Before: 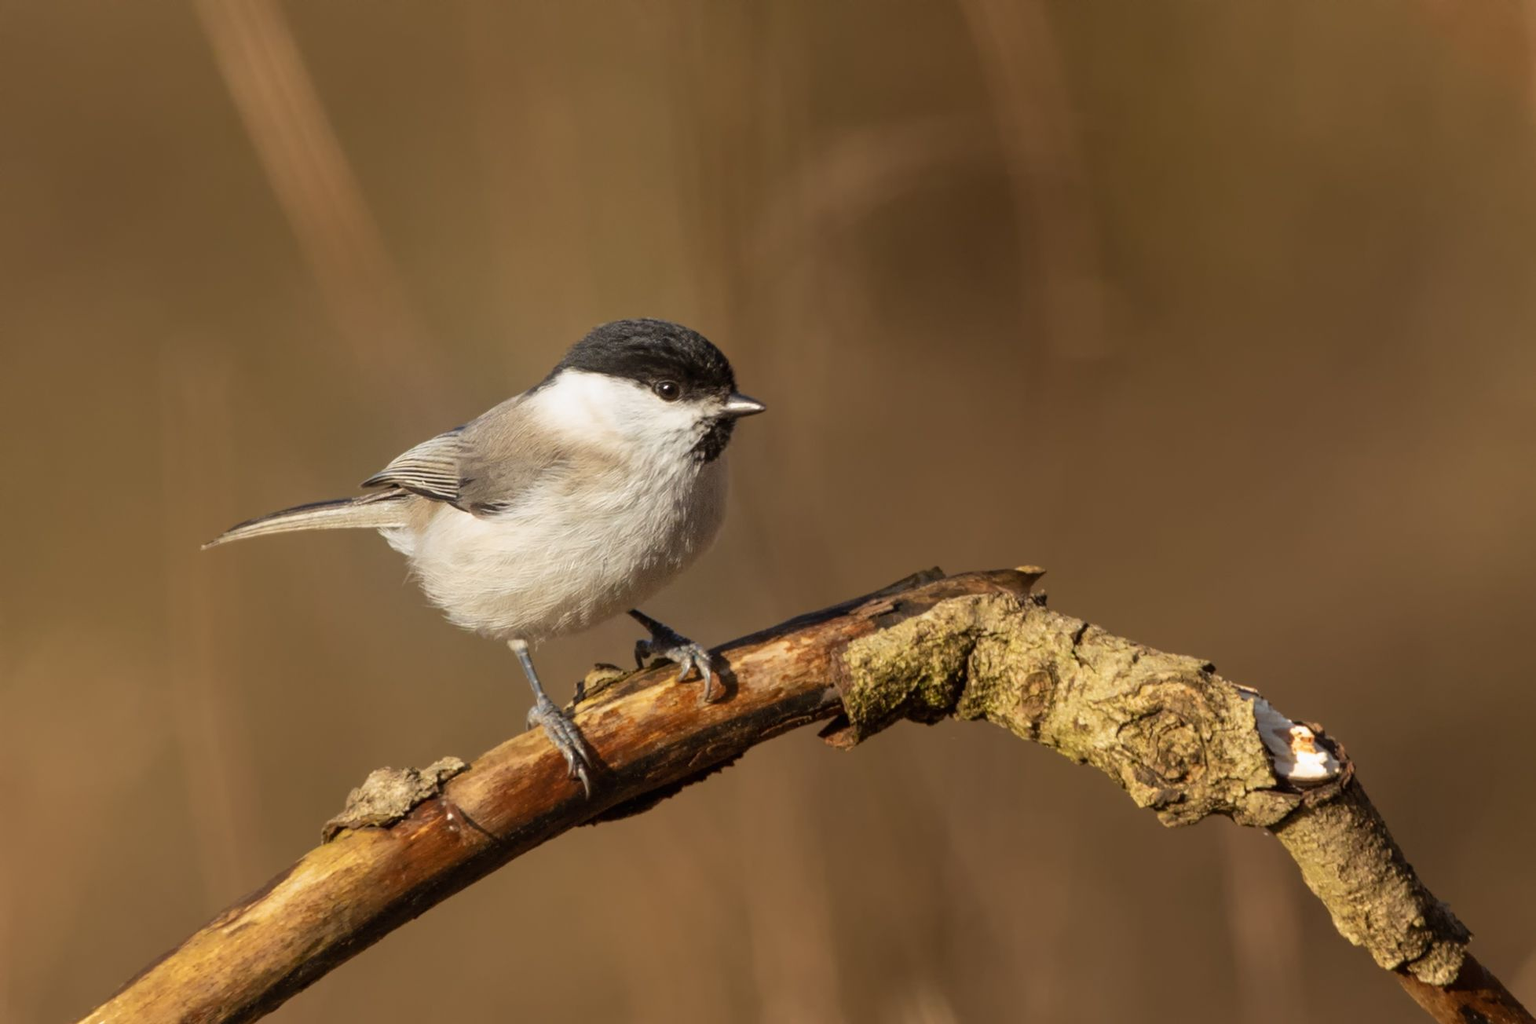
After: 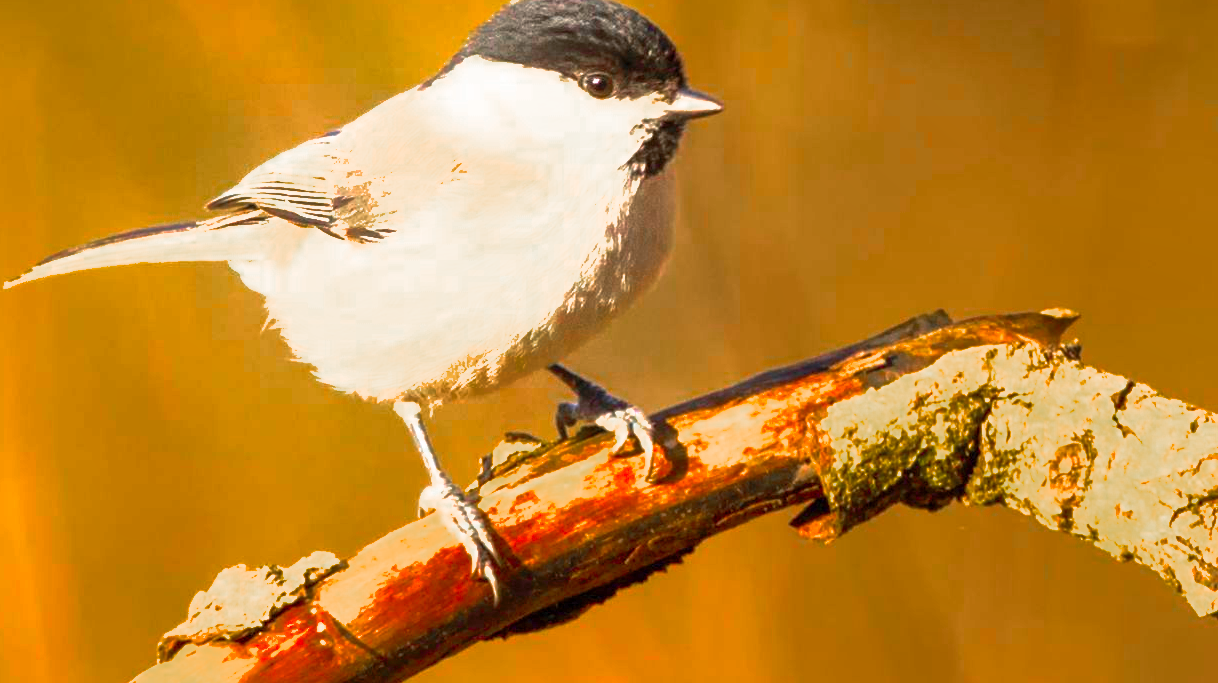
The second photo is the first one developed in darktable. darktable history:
color zones: curves: ch0 [(0, 0.48) (0.209, 0.398) (0.305, 0.332) (0.429, 0.493) (0.571, 0.5) (0.714, 0.5) (0.857, 0.5) (1, 0.48)]; ch1 [(0, 0.736) (0.143, 0.625) (0.225, 0.371) (0.429, 0.256) (0.571, 0.241) (0.714, 0.213) (0.857, 0.48) (1, 0.736)]; ch2 [(0, 0.448) (0.143, 0.498) (0.286, 0.5) (0.429, 0.5) (0.571, 0.5) (0.714, 0.5) (0.857, 0.5) (1, 0.448)]
shadows and highlights: on, module defaults
crop: left 12.884%, top 31.599%, right 24.803%, bottom 15.976%
contrast brightness saturation: contrast 0.073, brightness 0.074, saturation 0.179
tone equalizer: -8 EV -0.43 EV, -7 EV -0.394 EV, -6 EV -0.352 EV, -5 EV -0.232 EV, -3 EV 0.206 EV, -2 EV 0.318 EV, -1 EV 0.393 EV, +0 EV 0.445 EV
exposure: black level correction 0.001, exposure 1.127 EV, compensate exposure bias true, compensate highlight preservation false
color balance rgb: highlights gain › luminance 14.926%, perceptual saturation grading › global saturation 31.008%, perceptual brilliance grading › global brilliance 21.704%, perceptual brilliance grading › shadows -34.195%
